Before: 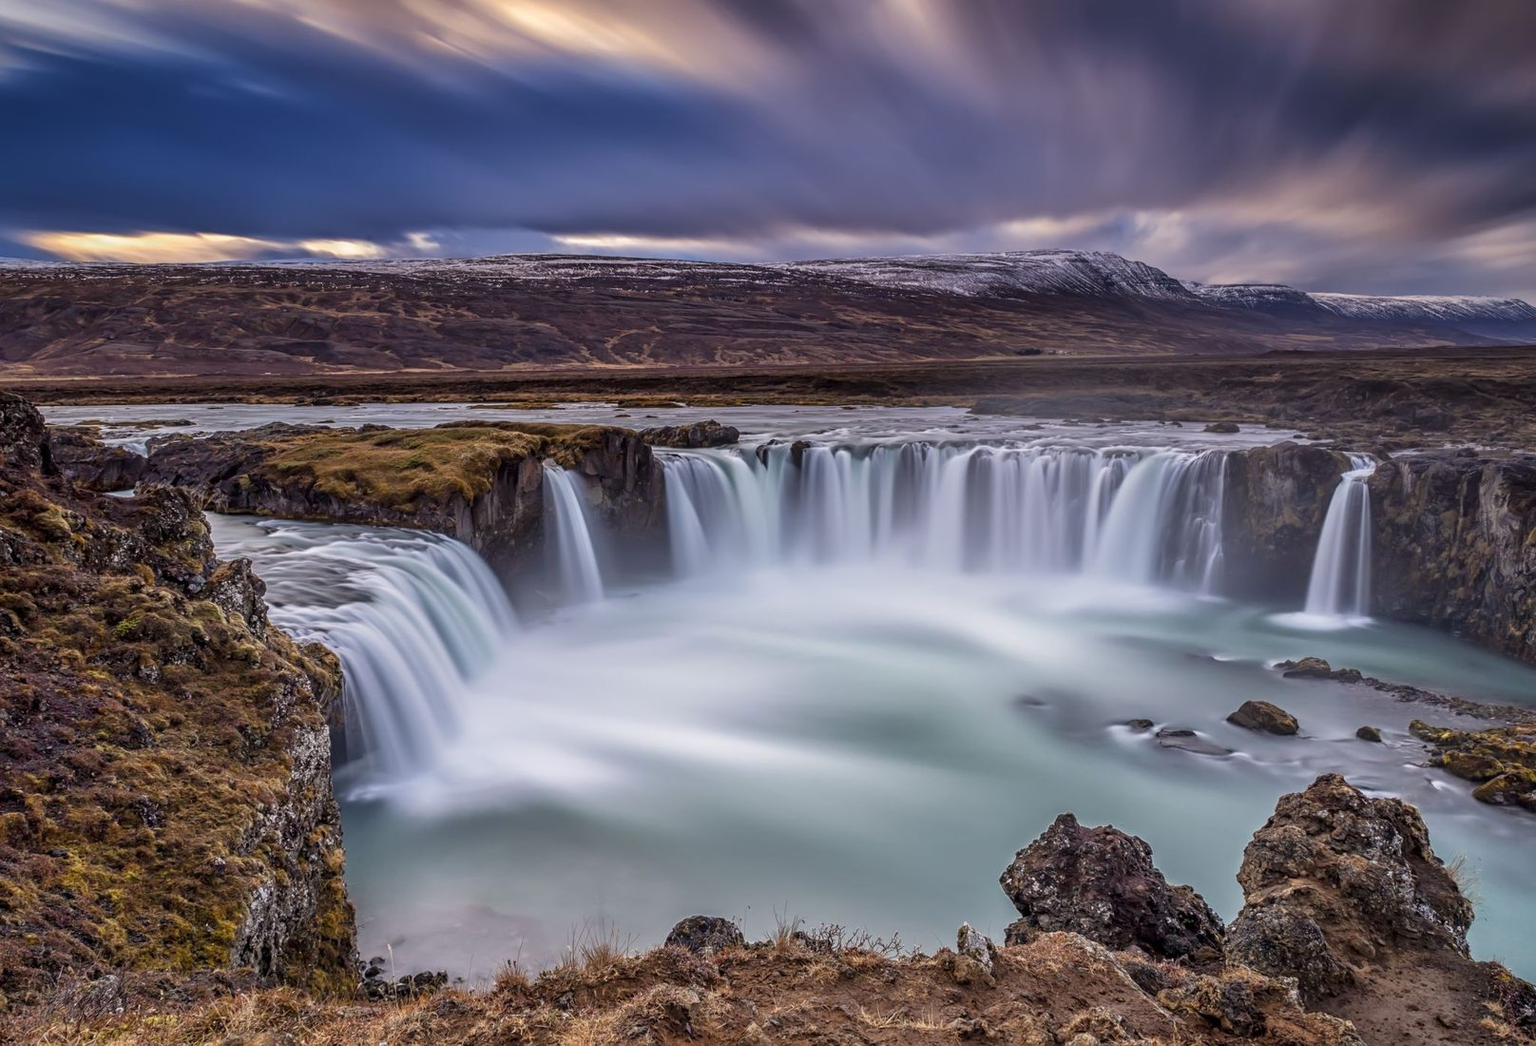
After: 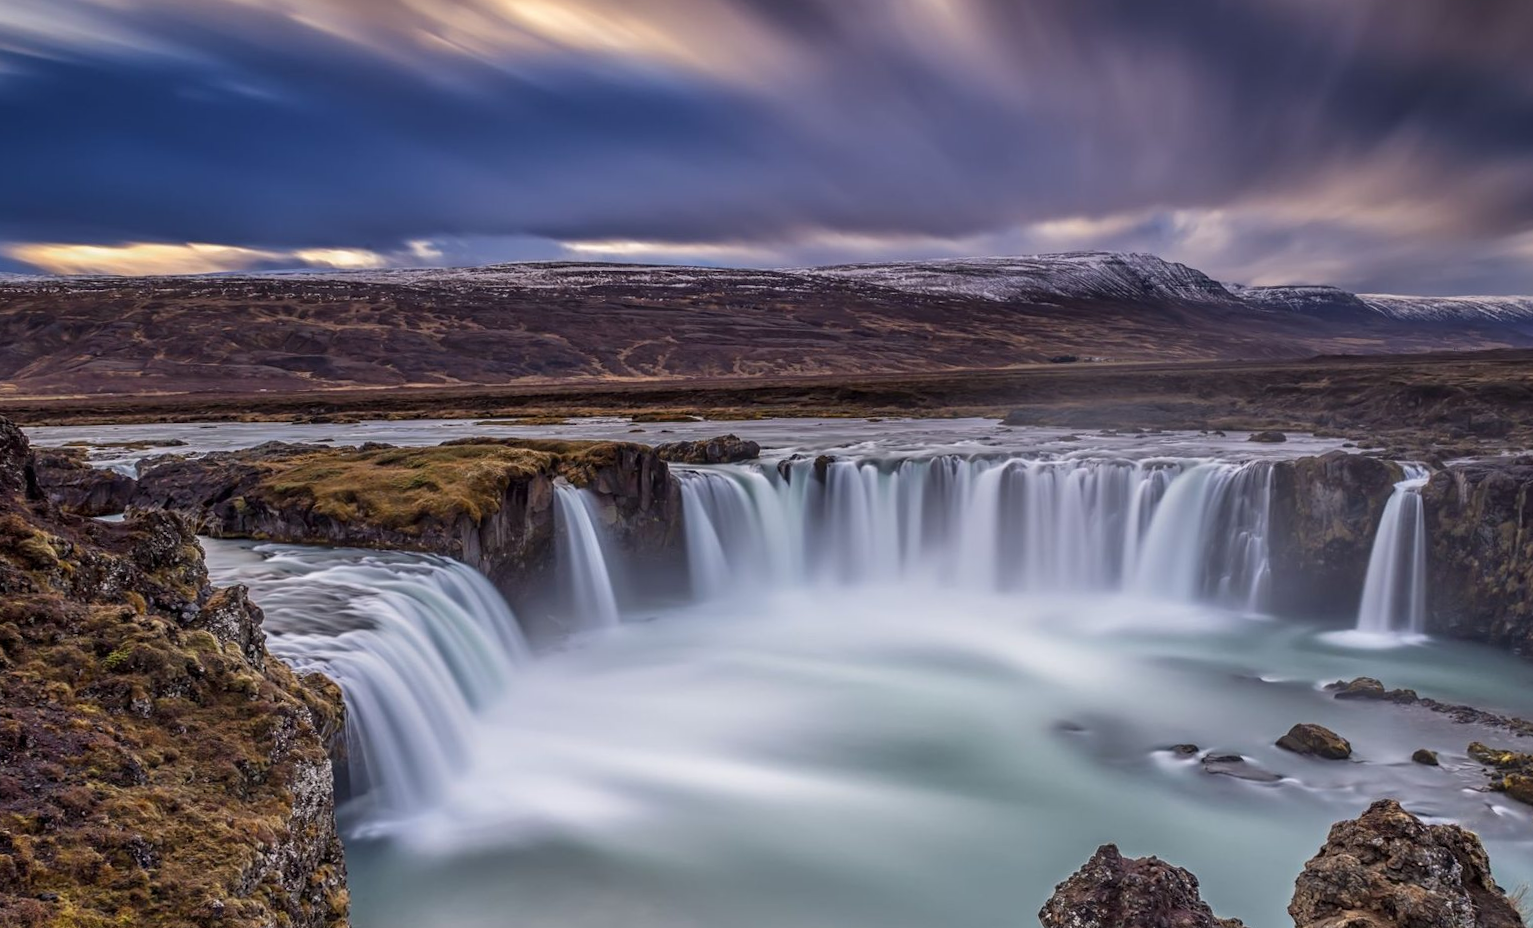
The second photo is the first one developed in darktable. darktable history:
crop and rotate: angle 0.59°, left 0.341%, right 3.329%, bottom 14.331%
